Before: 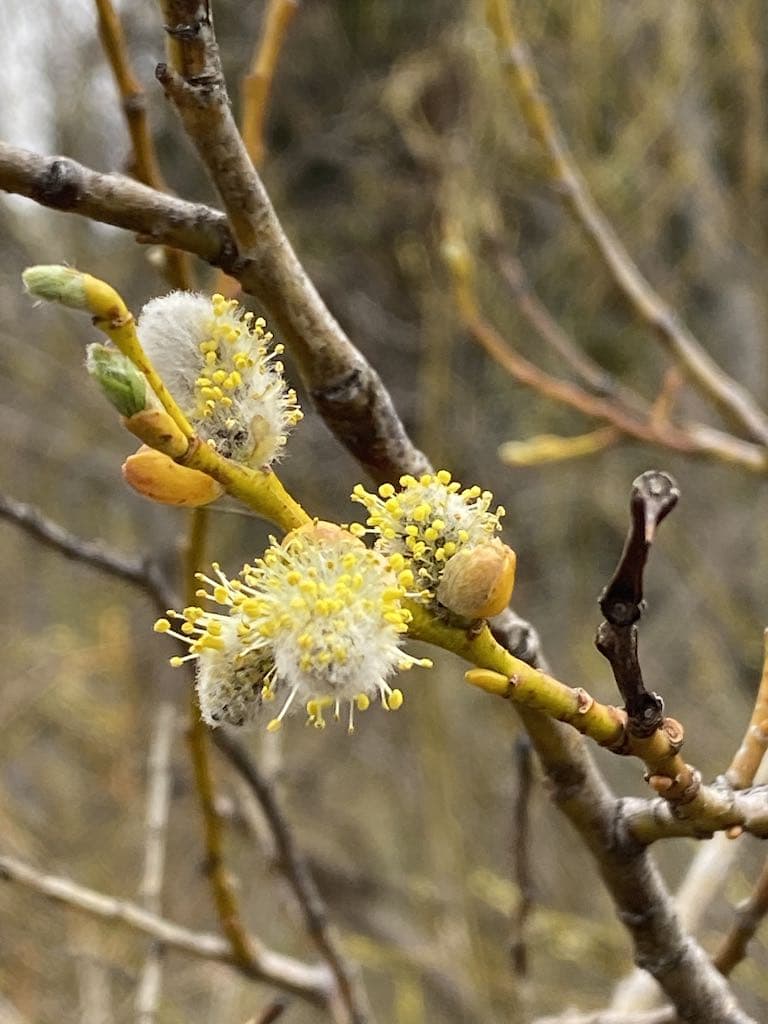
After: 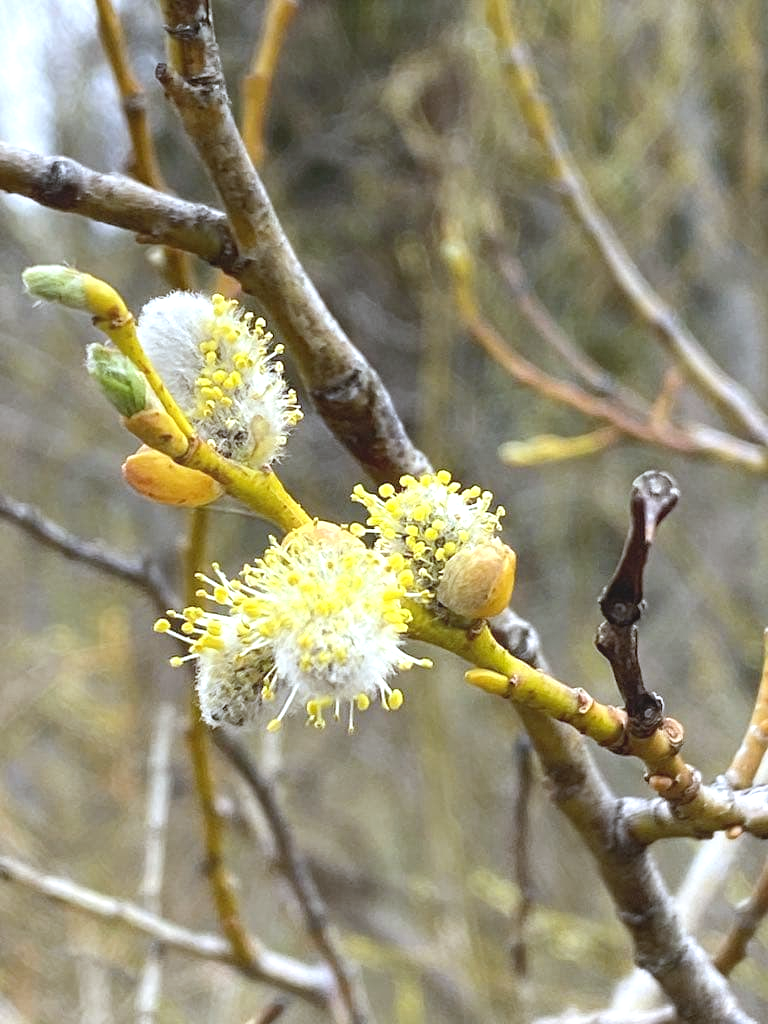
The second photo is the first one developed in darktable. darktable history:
exposure: black level correction 0, exposure 0.7 EV, compensate exposure bias true, compensate highlight preservation false
contrast equalizer: y [[0.439, 0.44, 0.442, 0.457, 0.493, 0.498], [0.5 ×6], [0.5 ×6], [0 ×6], [0 ×6]], mix 0.76
white balance: red 0.926, green 1.003, blue 1.133
